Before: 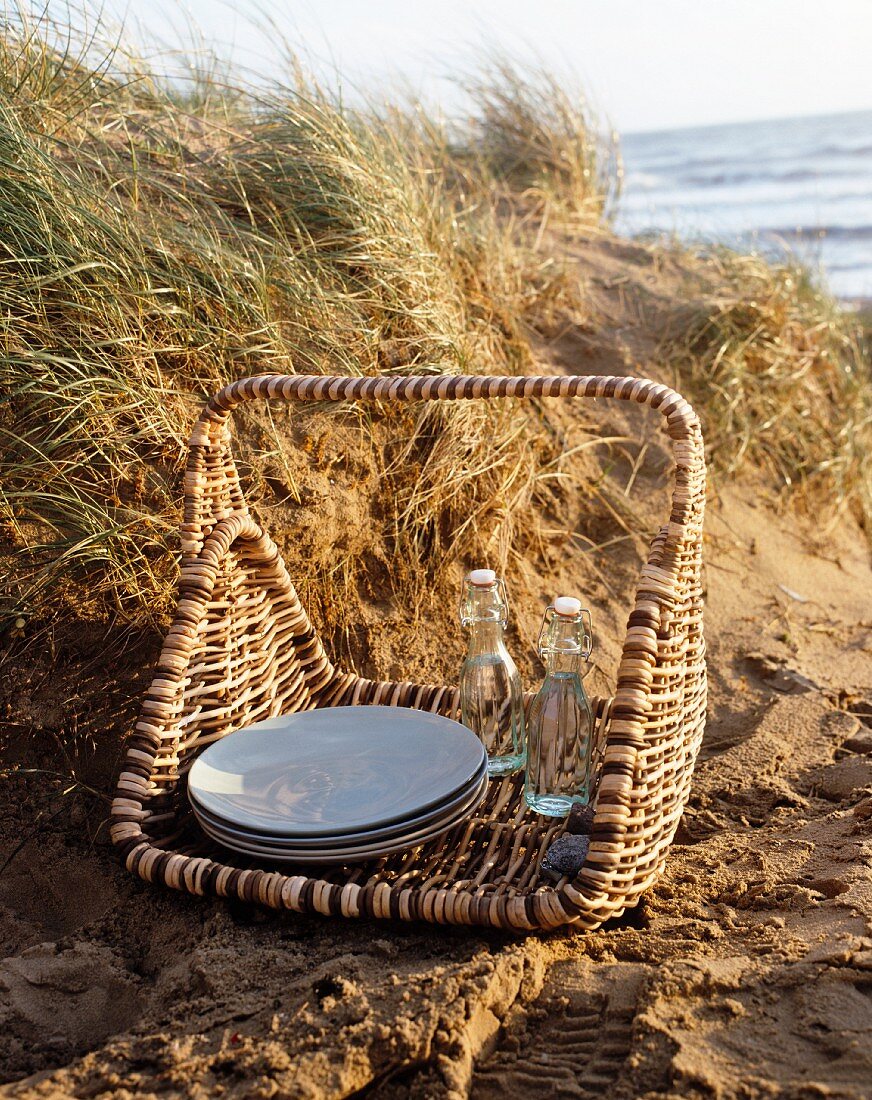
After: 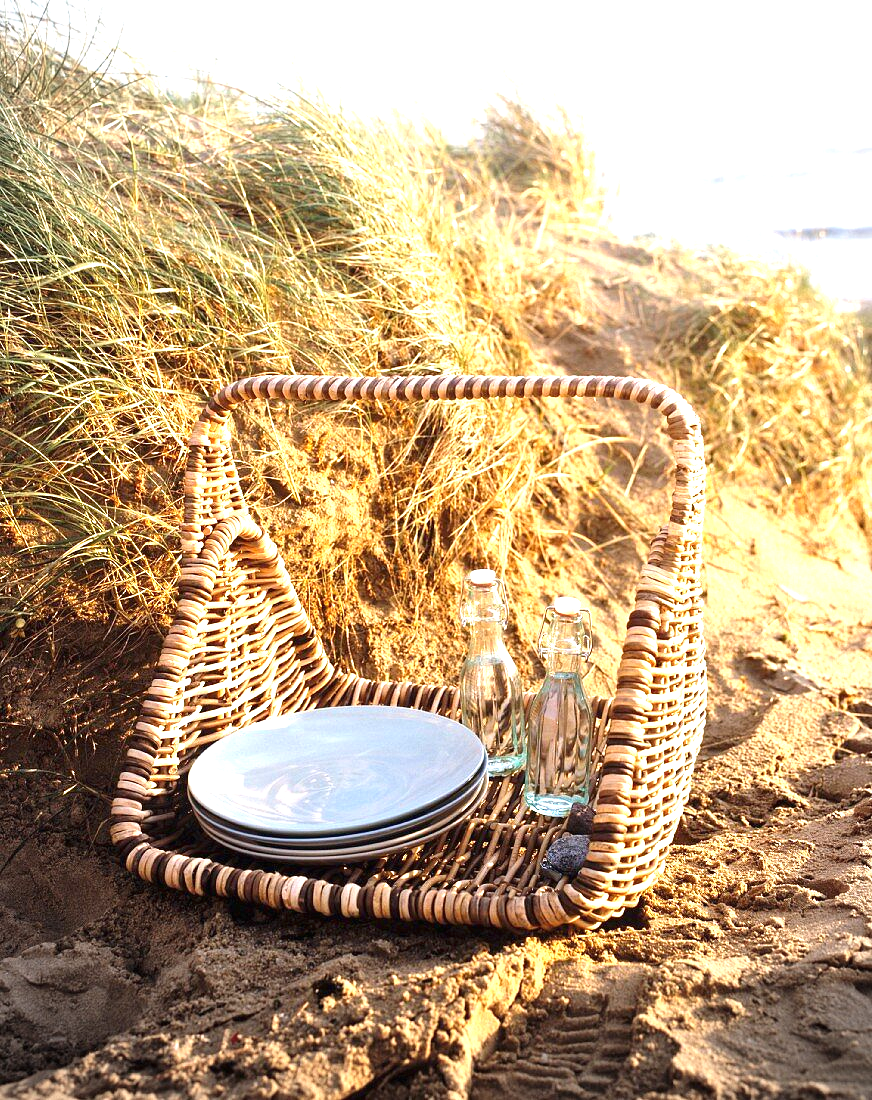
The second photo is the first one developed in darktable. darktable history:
vignetting: on, module defaults
base curve: curves: ch0 [(0, 0) (0.989, 0.992)], preserve colors none
tone equalizer: on, module defaults
exposure: black level correction 0, exposure 1.393 EV, compensate highlight preservation false
